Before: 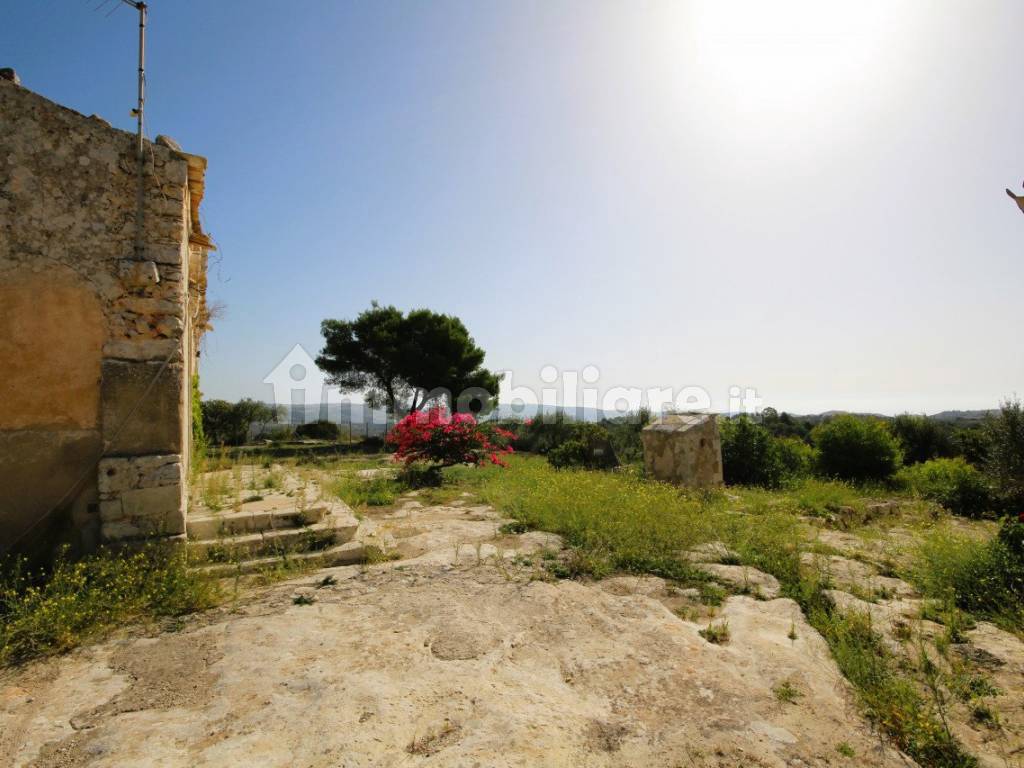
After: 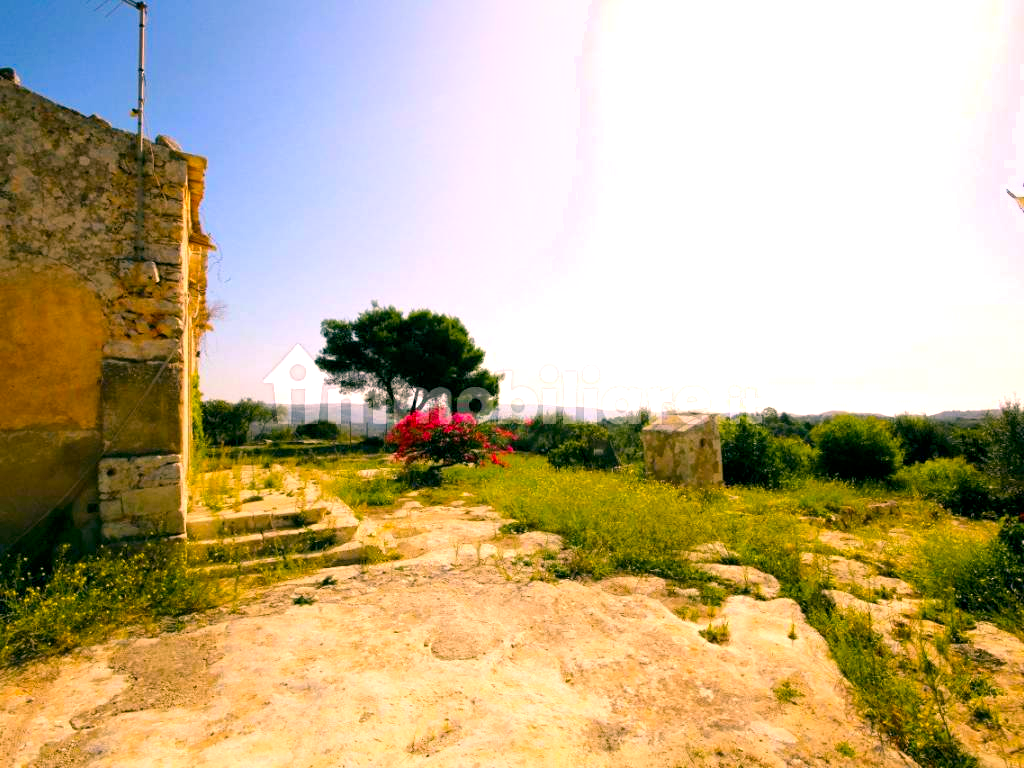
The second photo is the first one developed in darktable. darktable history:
exposure: black level correction 0, exposure 0.691 EV, compensate highlight preservation false
shadows and highlights: shadows -25.72, highlights 49.23, soften with gaussian
local contrast: mode bilateral grid, contrast 21, coarseness 50, detail 132%, midtone range 0.2
color balance rgb: shadows lift › hue 85.6°, highlights gain › chroma 4.52%, highlights gain › hue 34.06°, global offset › luminance -0.336%, global offset › chroma 0.114%, global offset › hue 164.37°, linear chroma grading › global chroma 9.805%, perceptual saturation grading › global saturation 25.324%, global vibrance 20%
